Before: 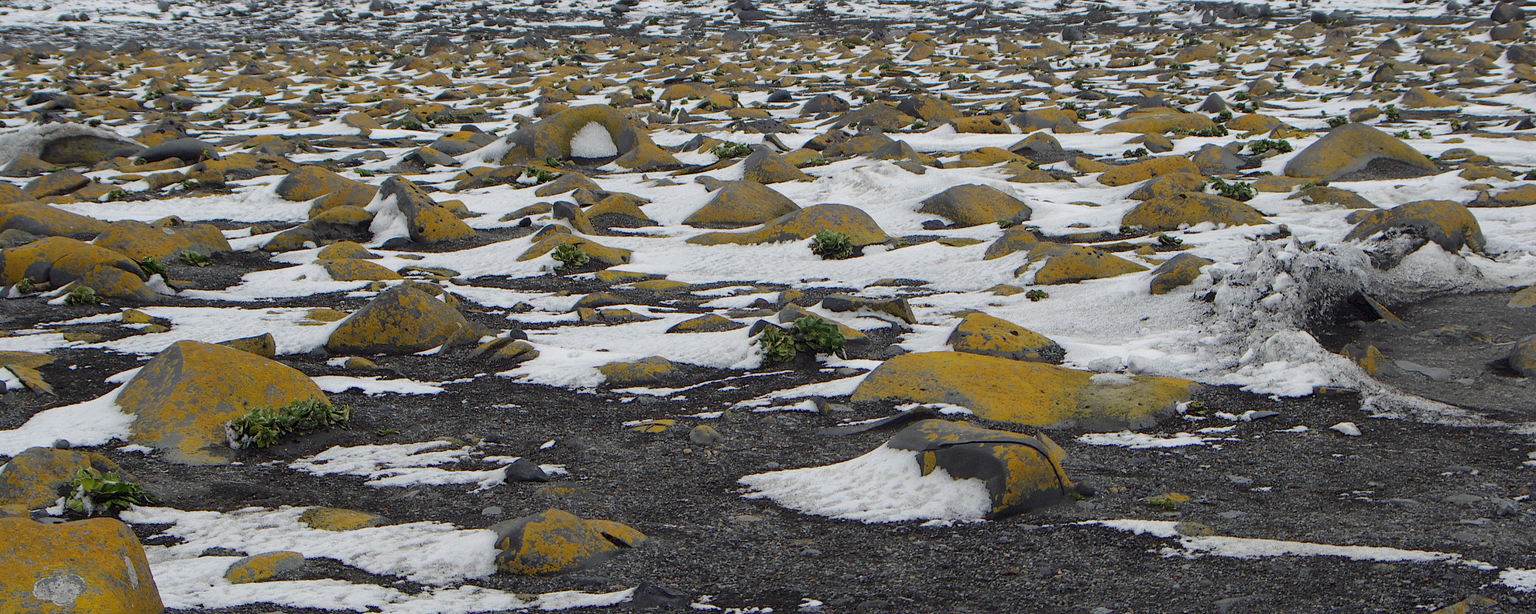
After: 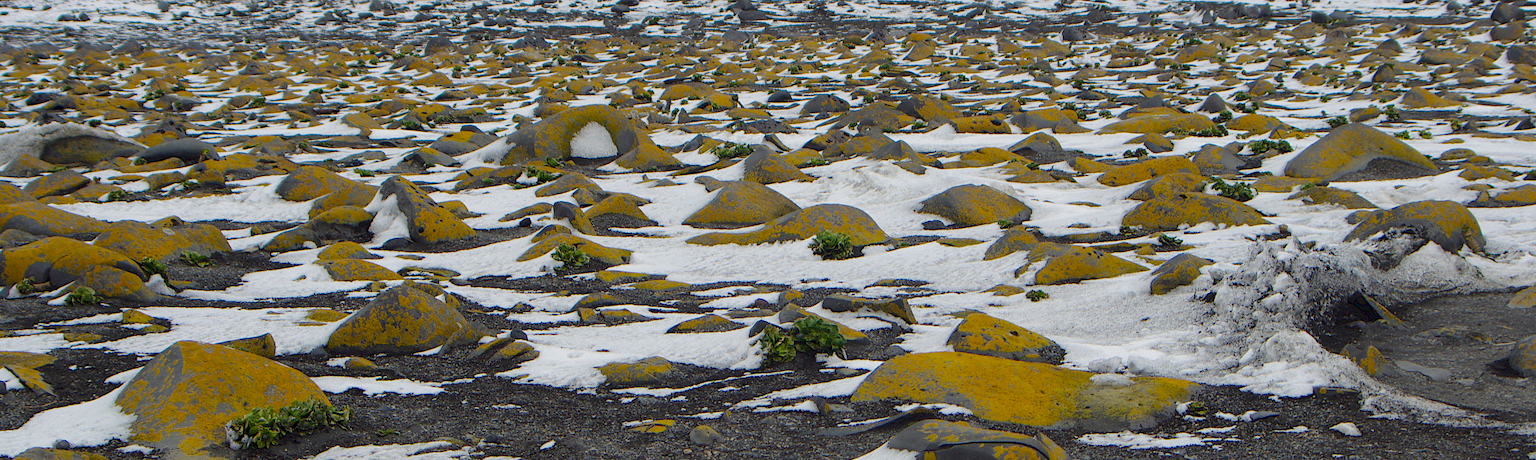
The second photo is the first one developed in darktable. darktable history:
crop: bottom 24.798%
color balance rgb: linear chroma grading › global chroma 14.379%, perceptual saturation grading › global saturation 17.241%
